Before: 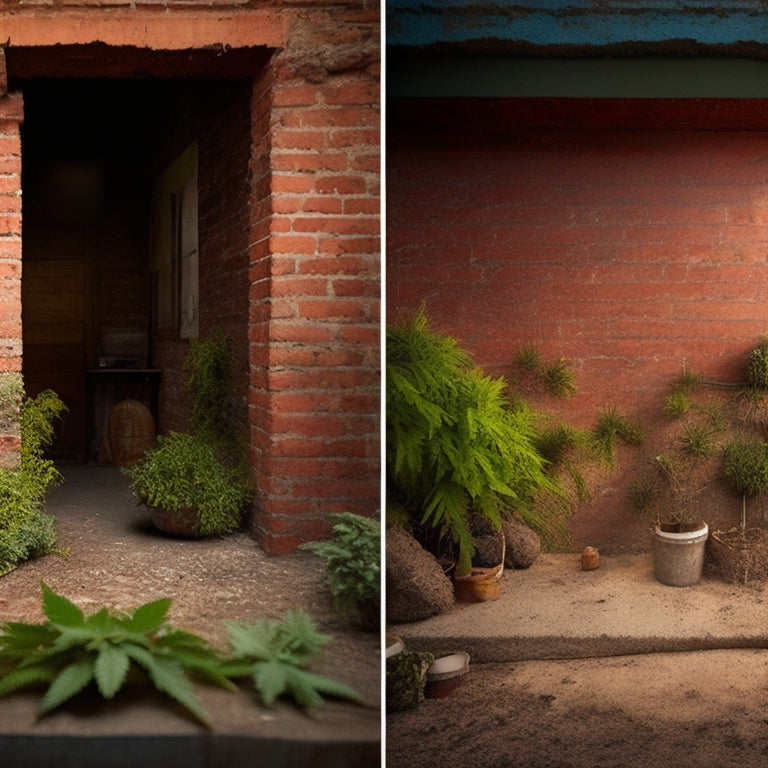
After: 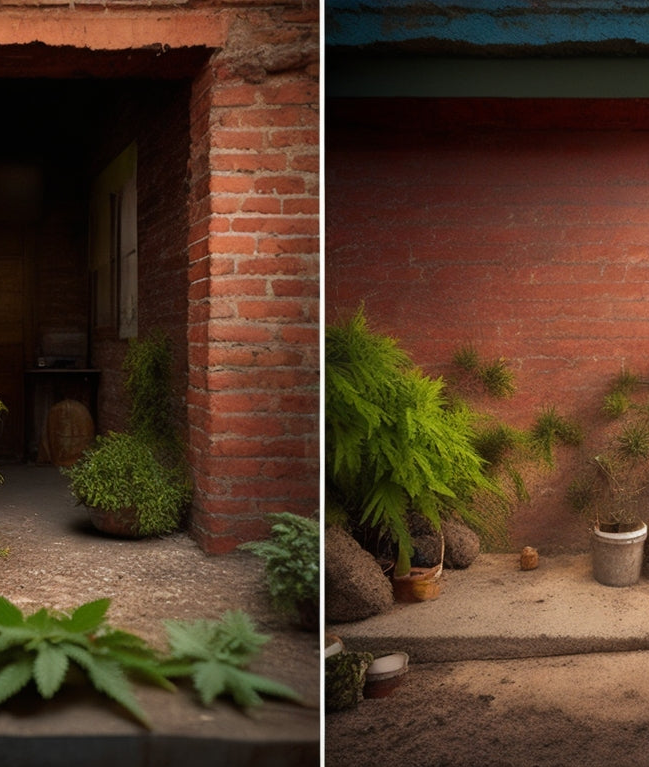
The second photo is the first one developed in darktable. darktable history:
crop: left 7.974%, right 7.403%
tone equalizer: on, module defaults
